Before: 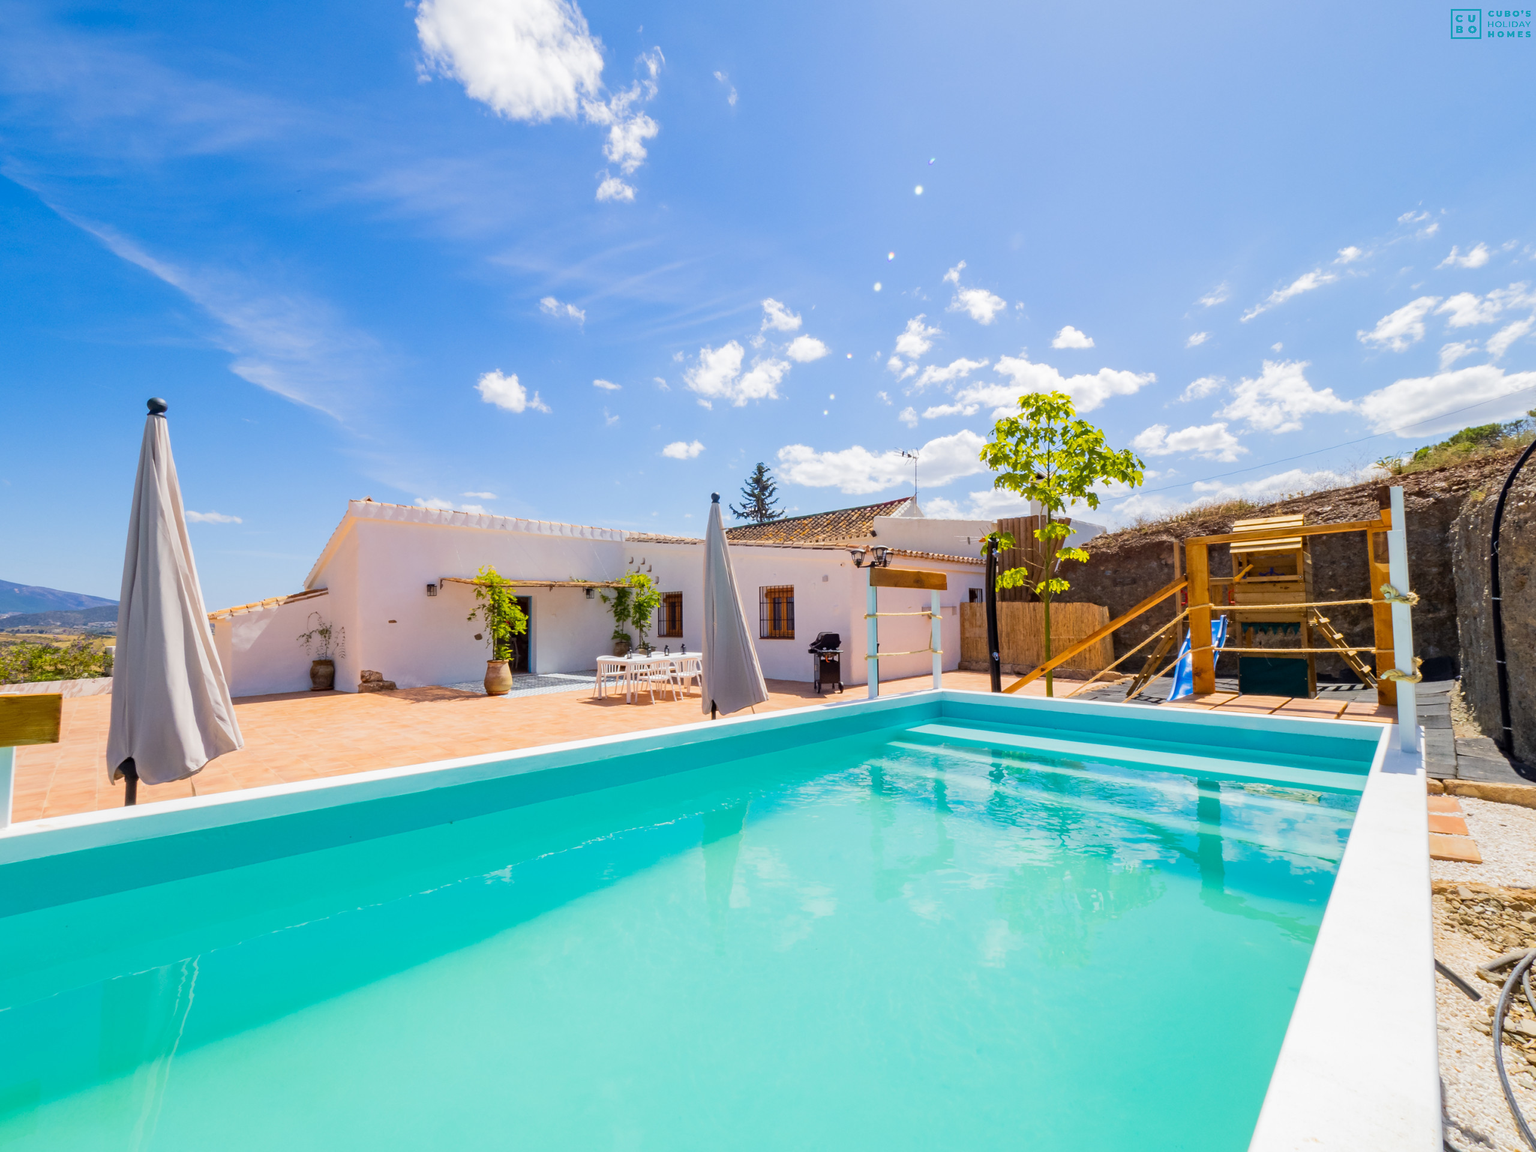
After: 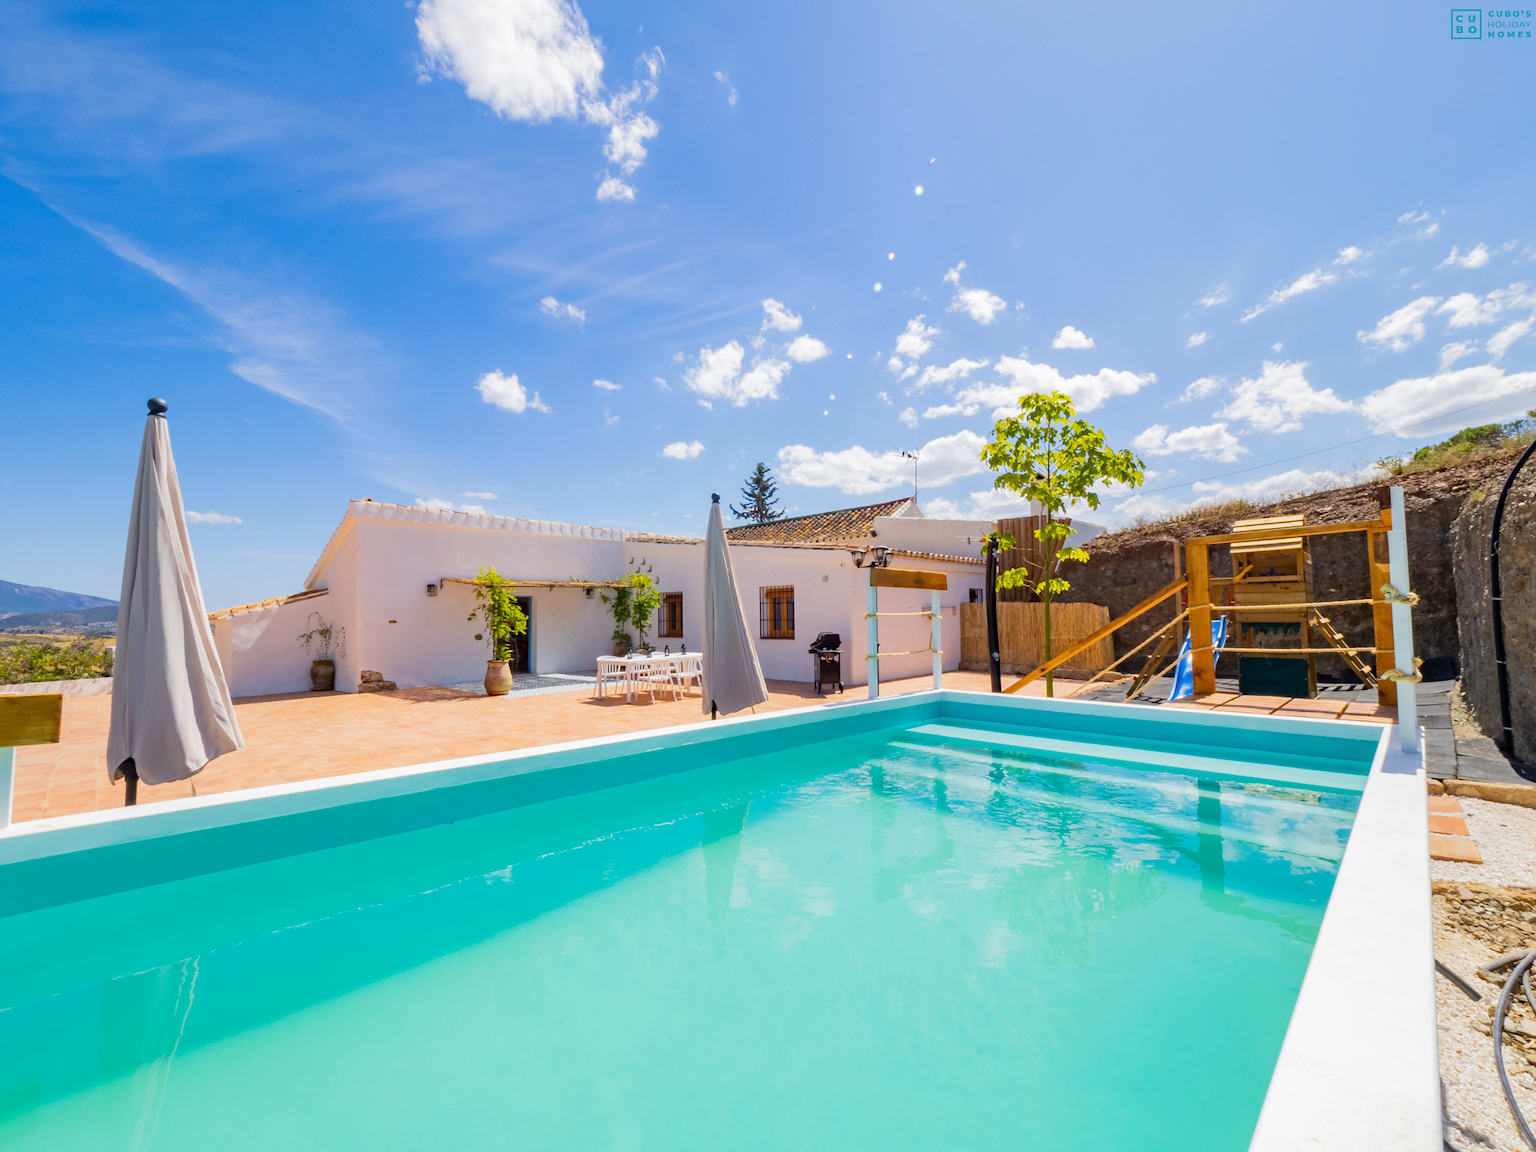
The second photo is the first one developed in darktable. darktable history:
color correction: saturation 0.99
shadows and highlights: radius 125.46, shadows 21.19, highlights -21.19, low approximation 0.01
